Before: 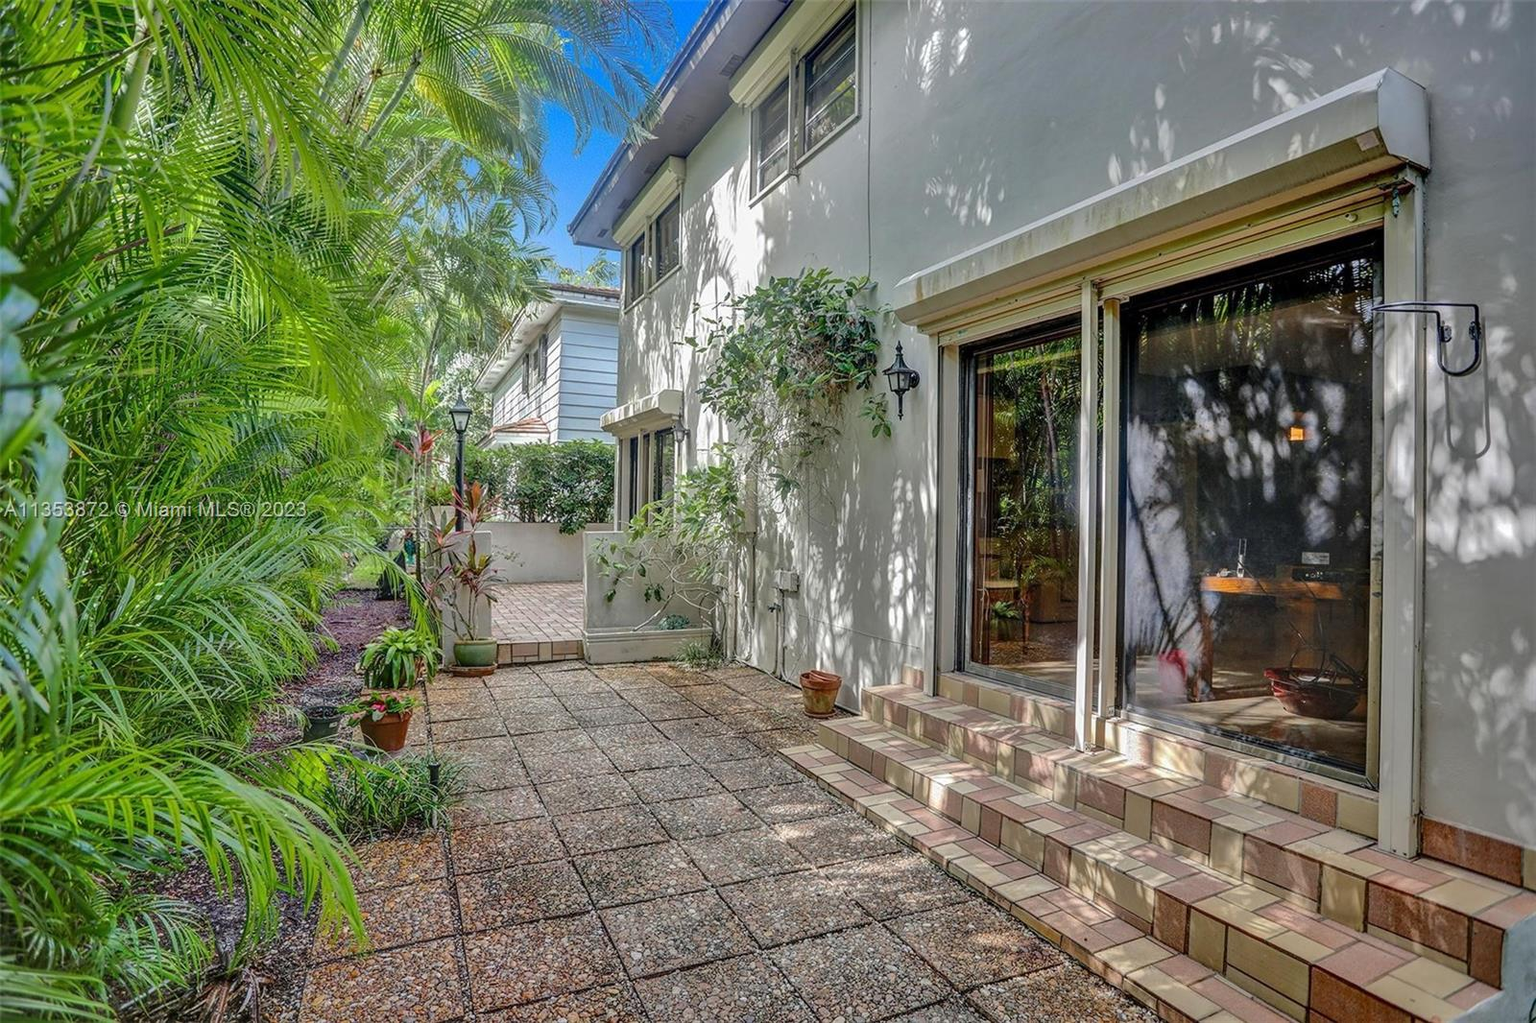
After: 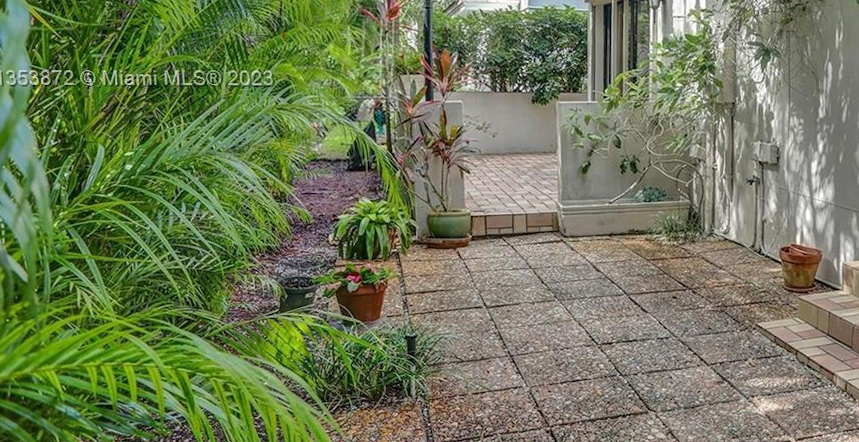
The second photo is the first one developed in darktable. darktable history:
rotate and perspective: rotation 0.074°, lens shift (vertical) 0.096, lens shift (horizontal) -0.041, crop left 0.043, crop right 0.952, crop top 0.024, crop bottom 0.979
crop: top 44.483%, right 43.593%, bottom 12.892%
